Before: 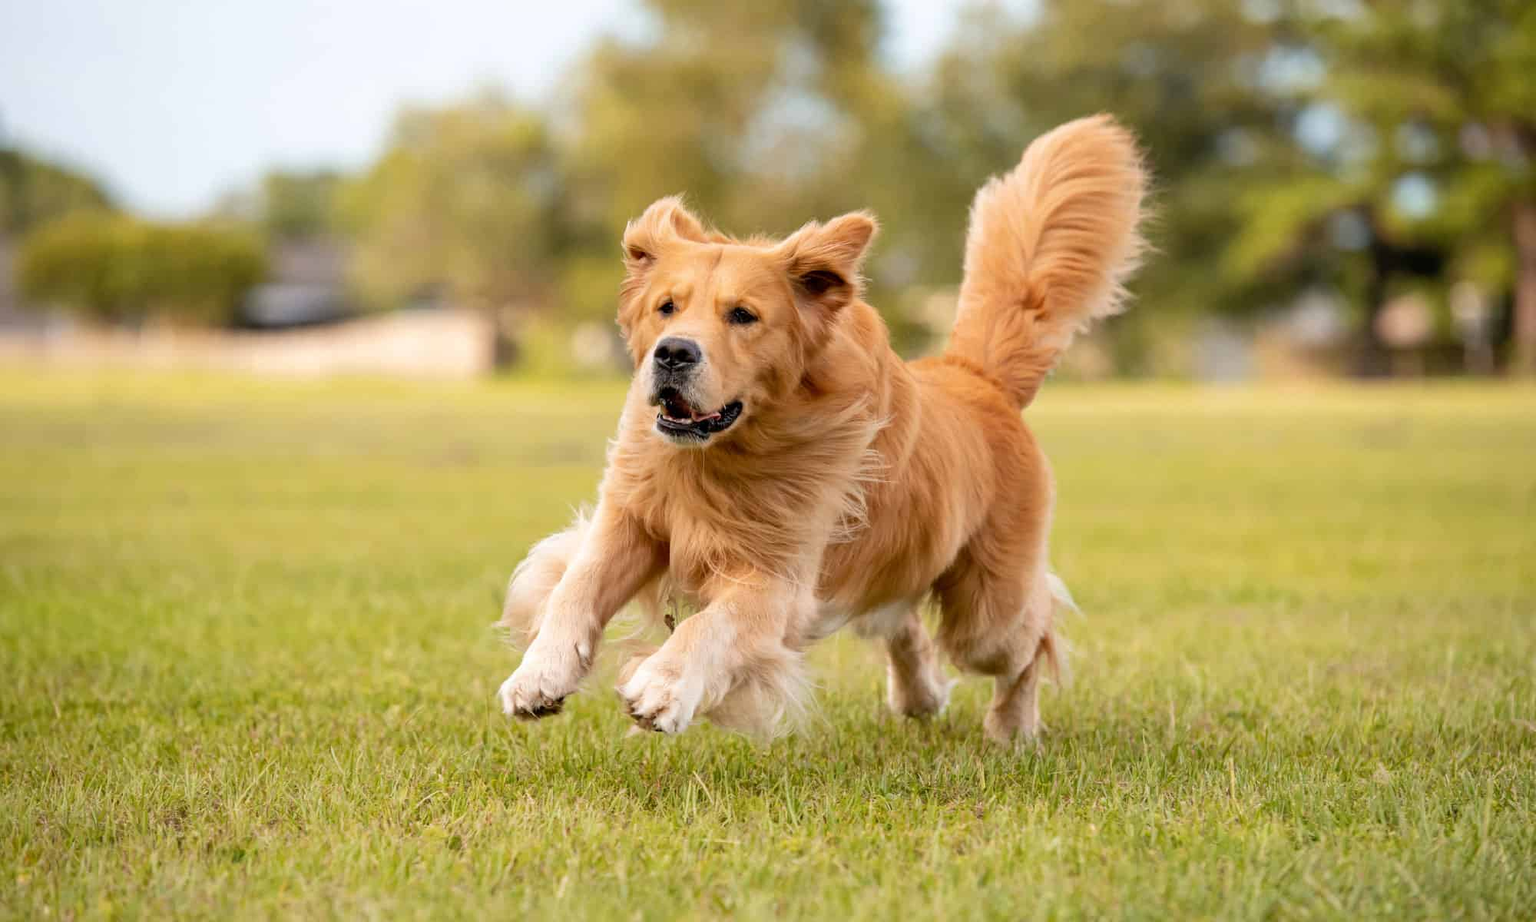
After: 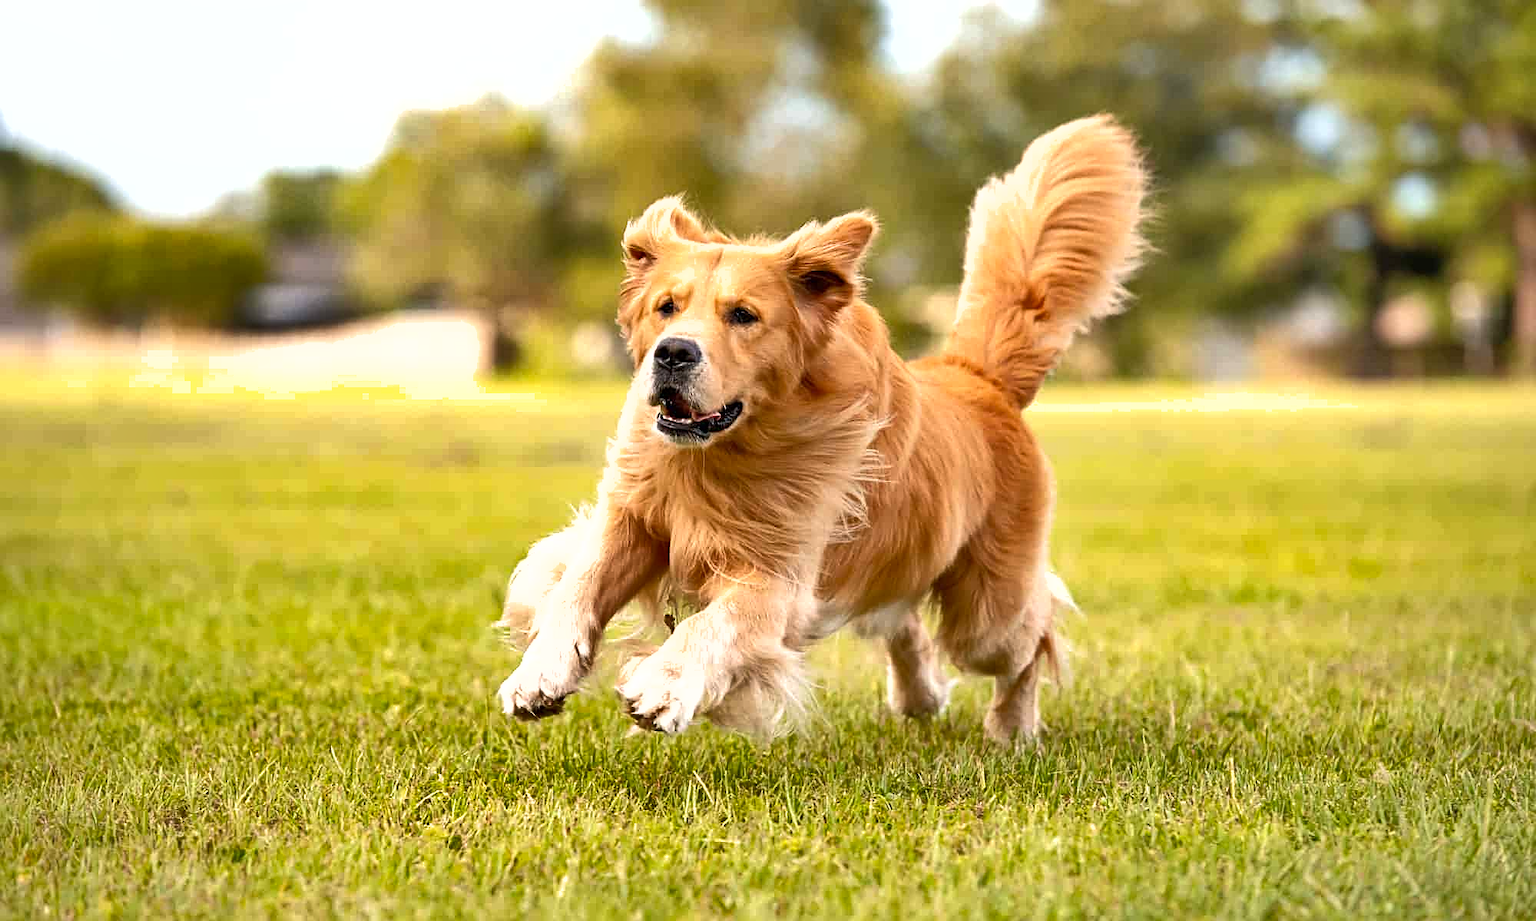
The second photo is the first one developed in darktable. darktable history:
sharpen: on, module defaults
shadows and highlights: radius 108.52, shadows 23.73, highlights -59.32, low approximation 0.01, soften with gaussian
exposure: black level correction 0, exposure 0.6 EV, compensate highlight preservation false
